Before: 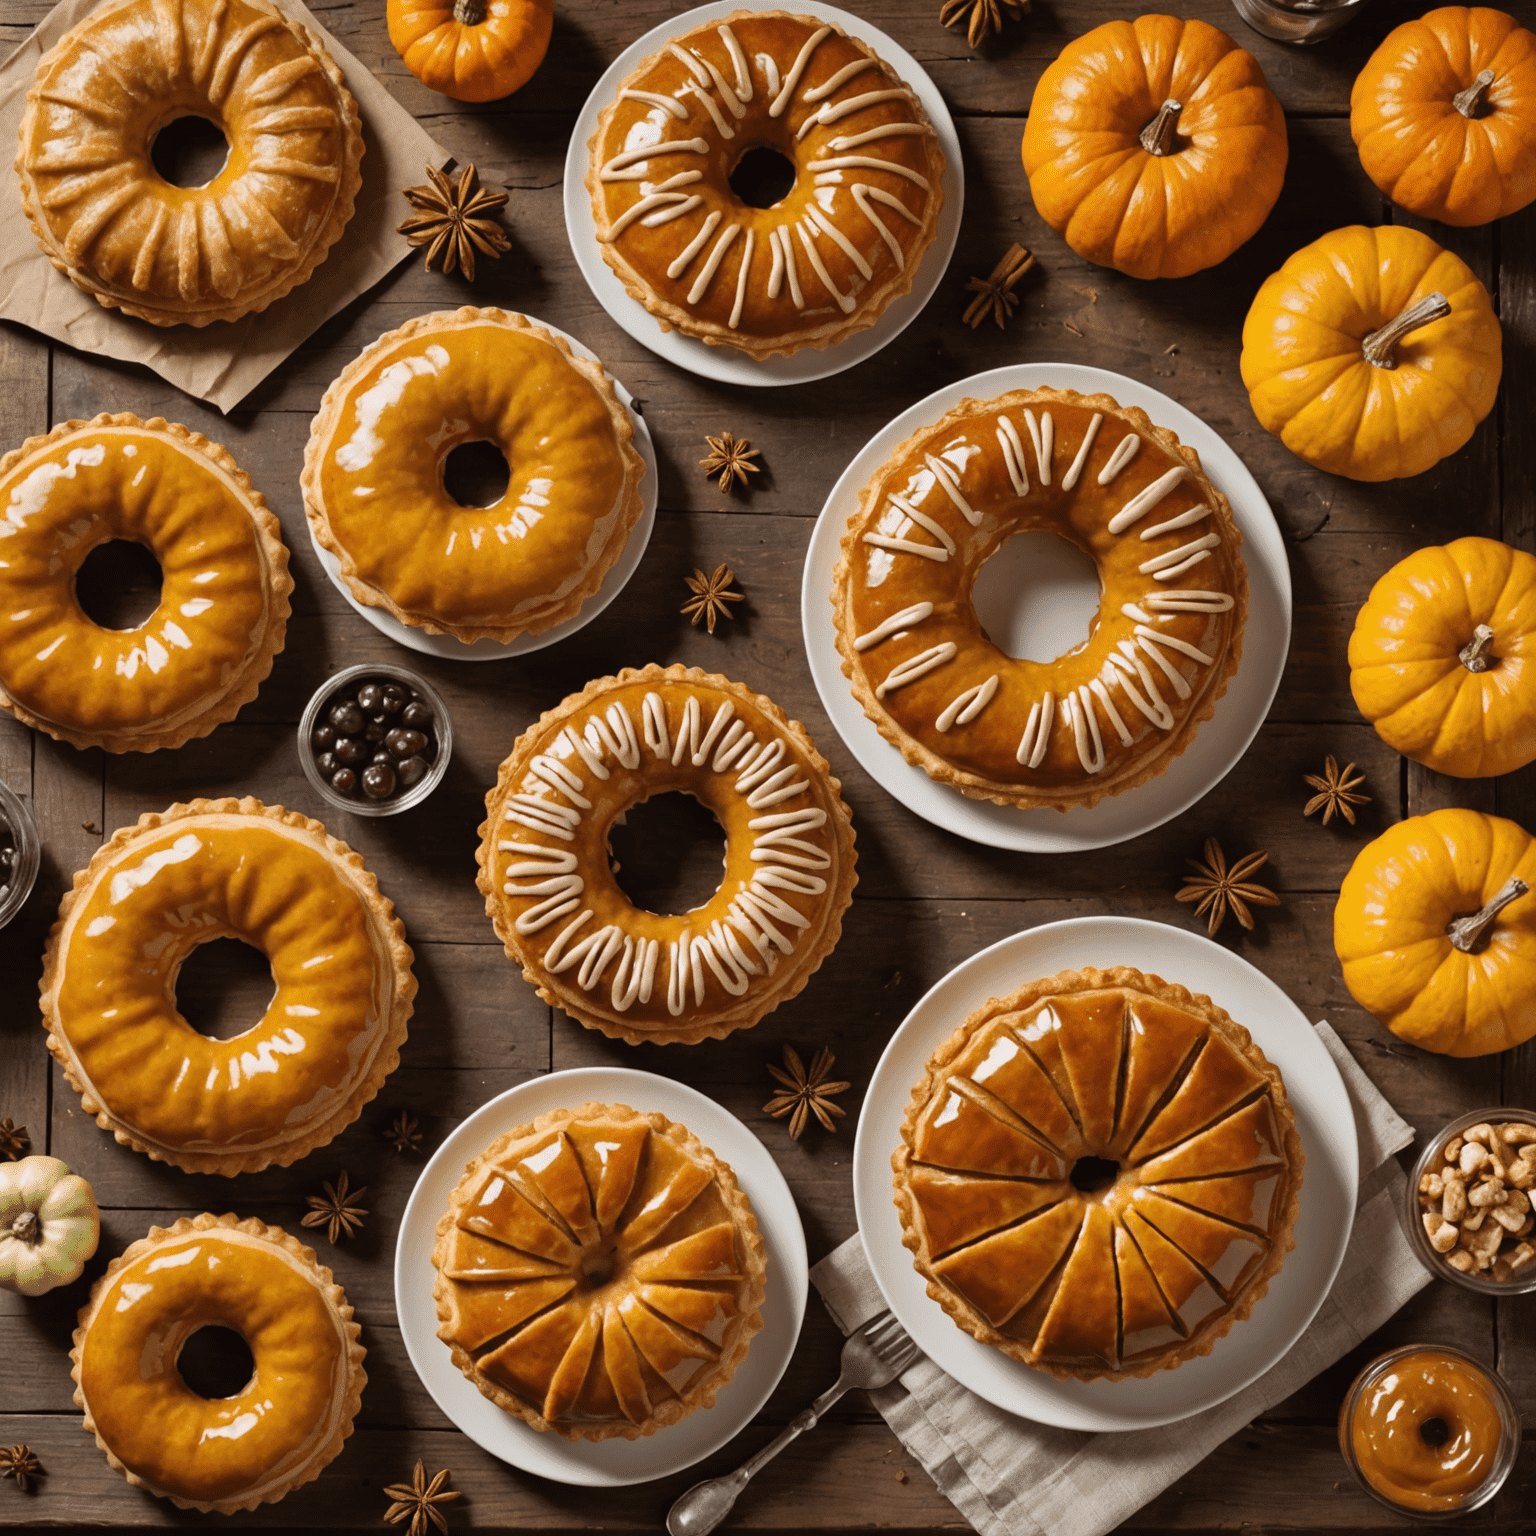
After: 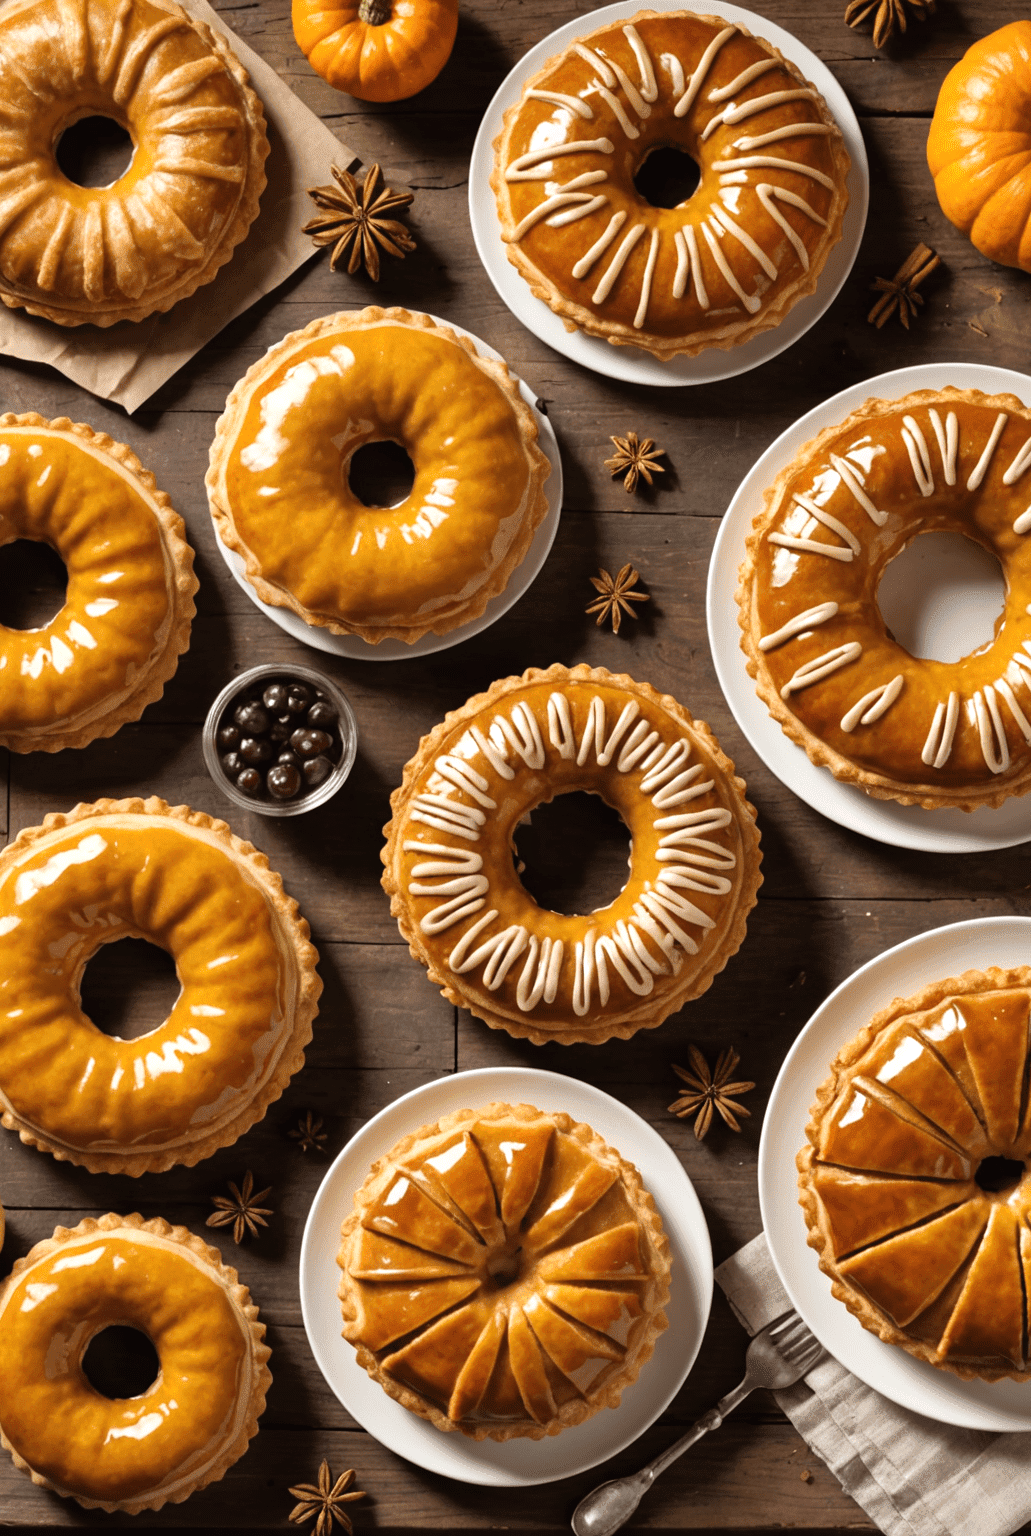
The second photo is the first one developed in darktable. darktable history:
exposure: compensate exposure bias true, compensate highlight preservation false
tone equalizer: -8 EV -0.419 EV, -7 EV -0.354 EV, -6 EV -0.303 EV, -5 EV -0.224 EV, -3 EV 0.237 EV, -2 EV 0.316 EV, -1 EV 0.376 EV, +0 EV 0.432 EV
crop and rotate: left 6.188%, right 26.645%
